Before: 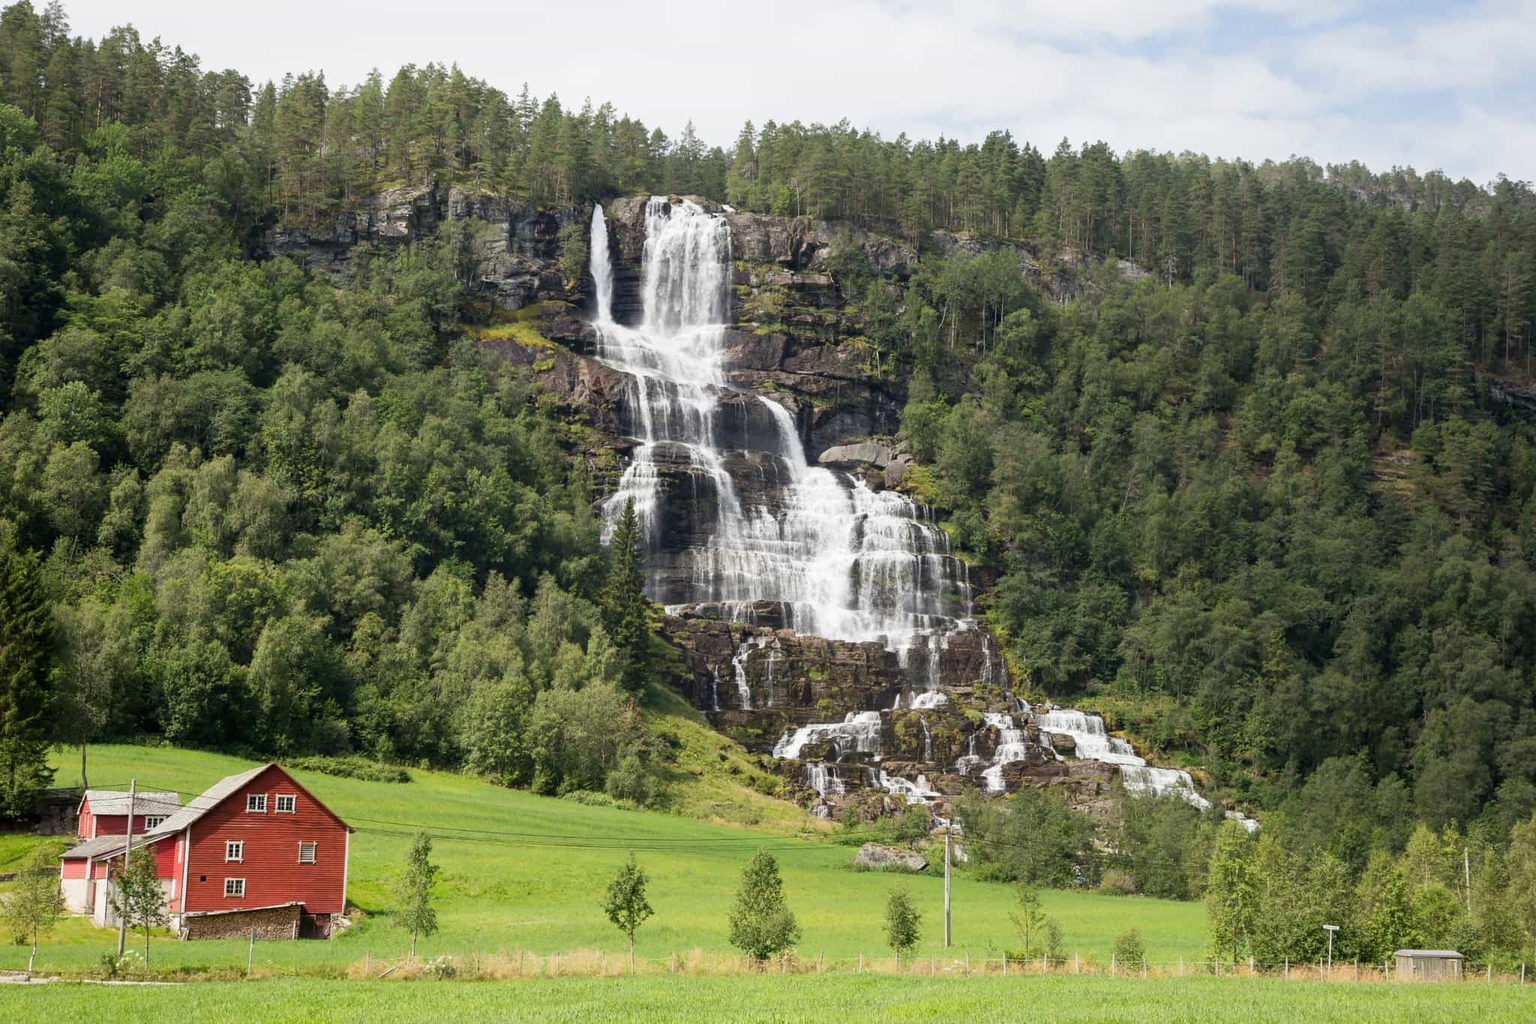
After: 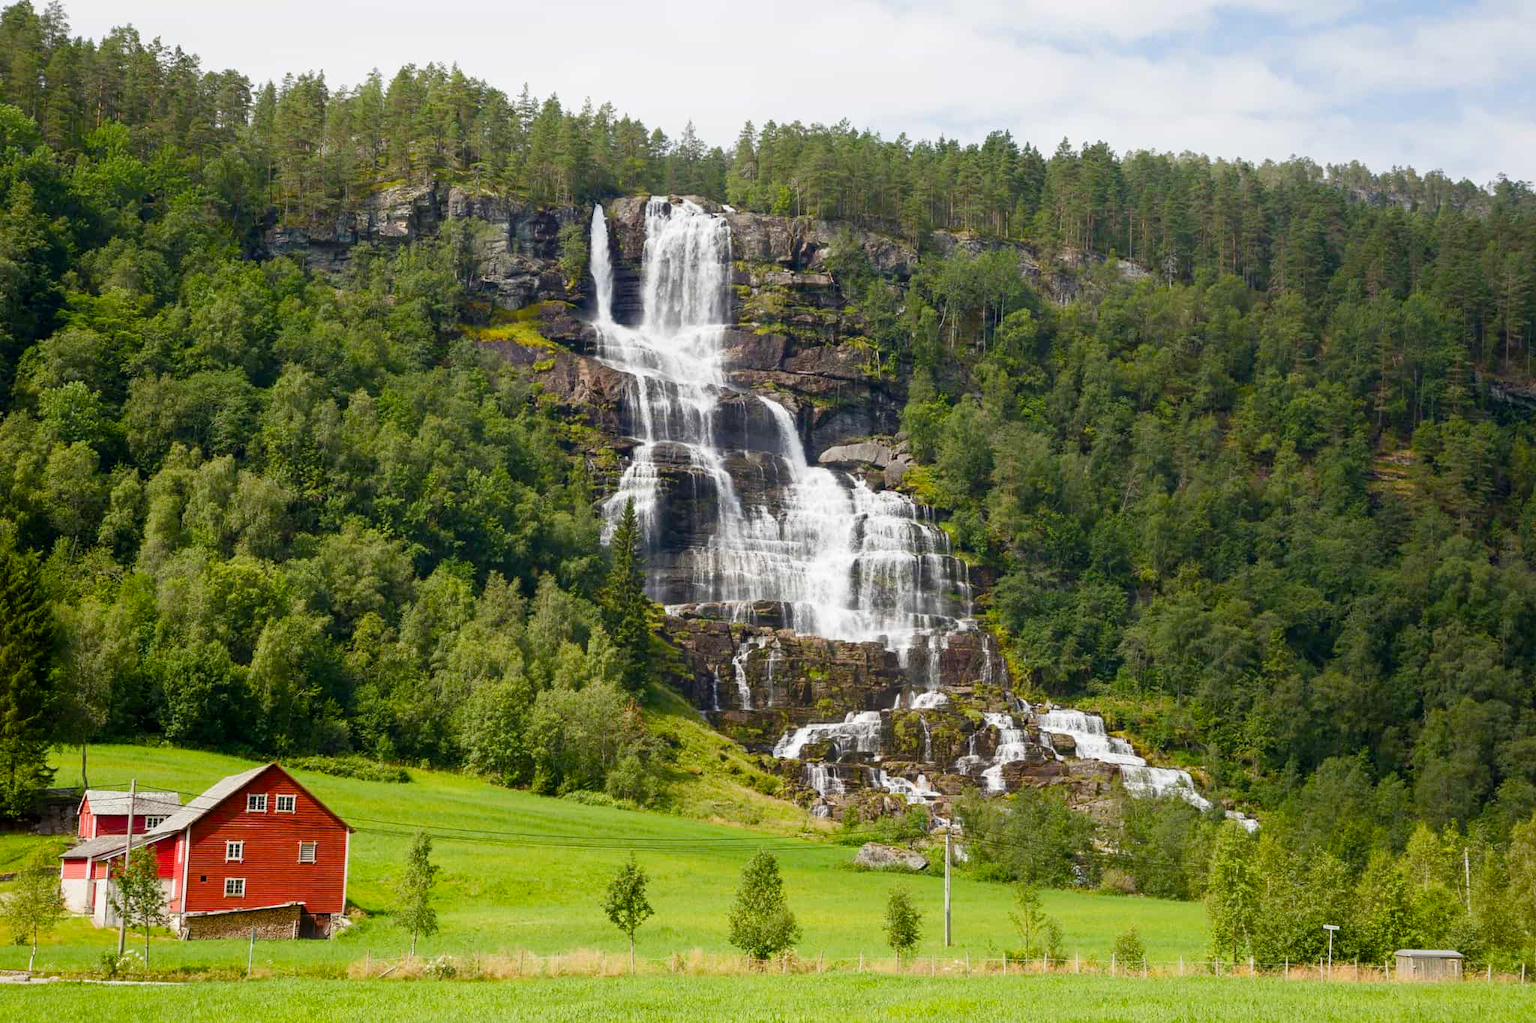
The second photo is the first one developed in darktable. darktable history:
color balance rgb: perceptual saturation grading › global saturation 35.067%, perceptual saturation grading › highlights -25.076%, perceptual saturation grading › shadows 50.143%
